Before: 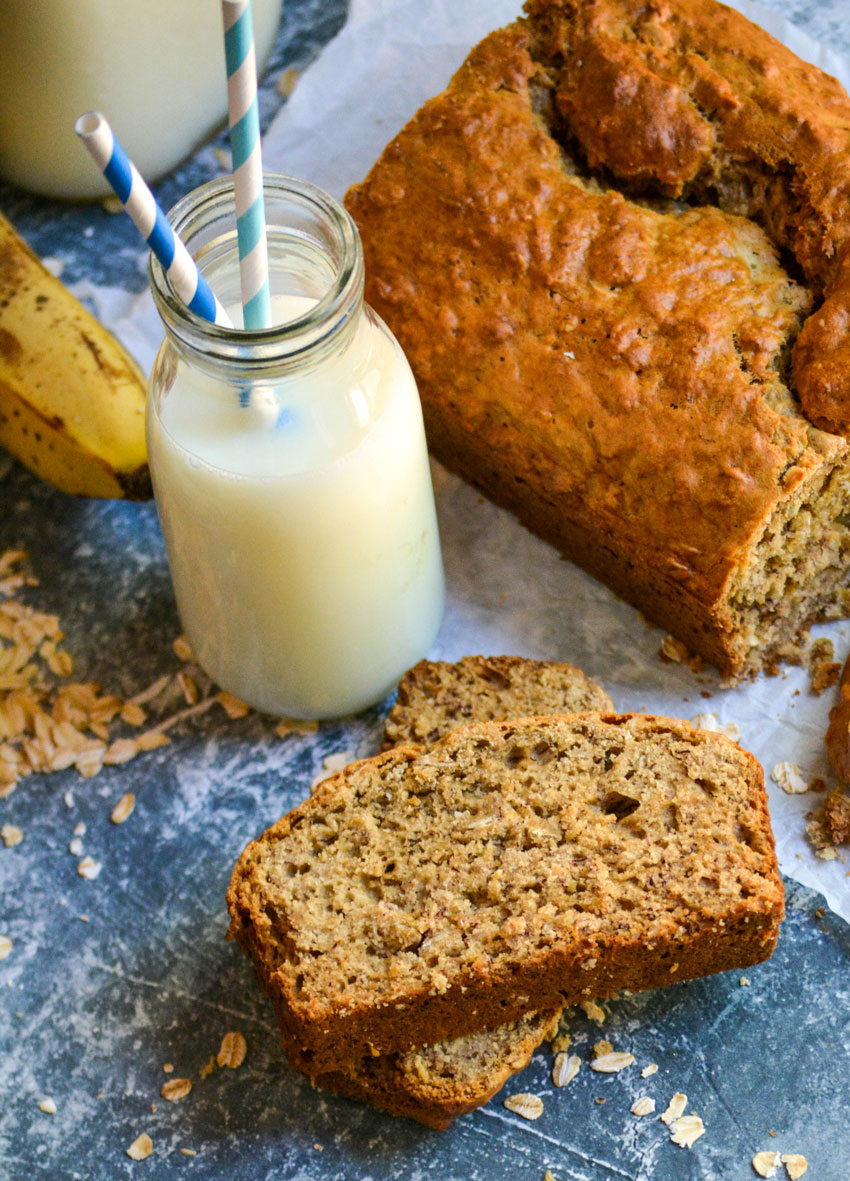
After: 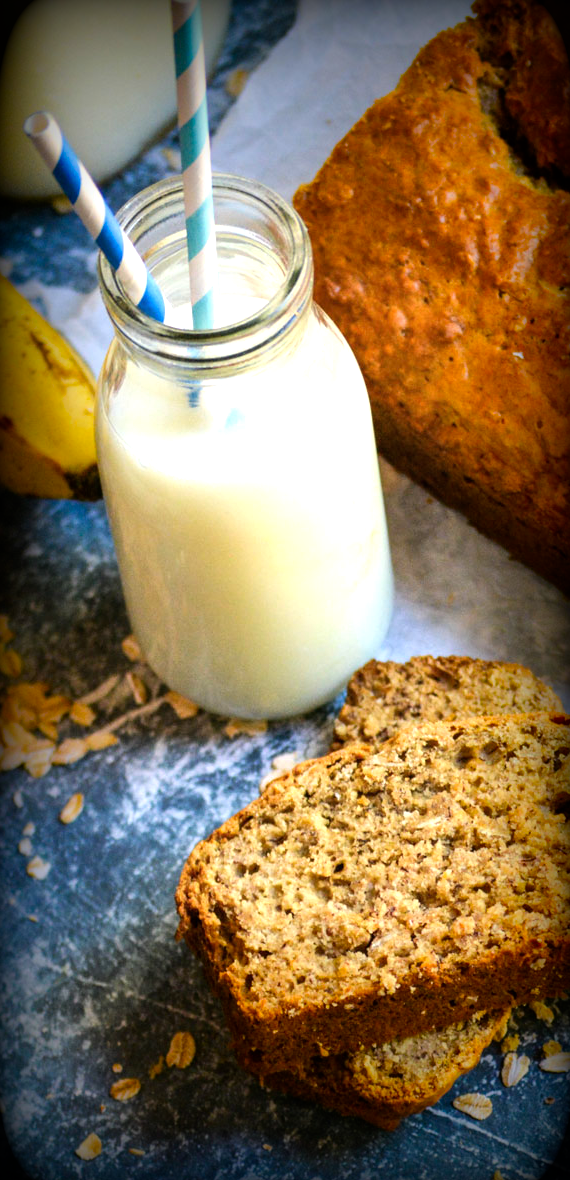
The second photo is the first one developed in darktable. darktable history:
crop and rotate: left 6.203%, right 26.69%
vignetting: fall-off start 53.48%, brightness -0.999, saturation 0.493, automatic ratio true, width/height ratio 1.318, shape 0.228
tone equalizer: -8 EV -0.729 EV, -7 EV -0.731 EV, -6 EV -0.608 EV, -5 EV -0.393 EV, -3 EV 0.367 EV, -2 EV 0.6 EV, -1 EV 0.675 EV, +0 EV 0.778 EV, luminance estimator HSV value / RGB max
